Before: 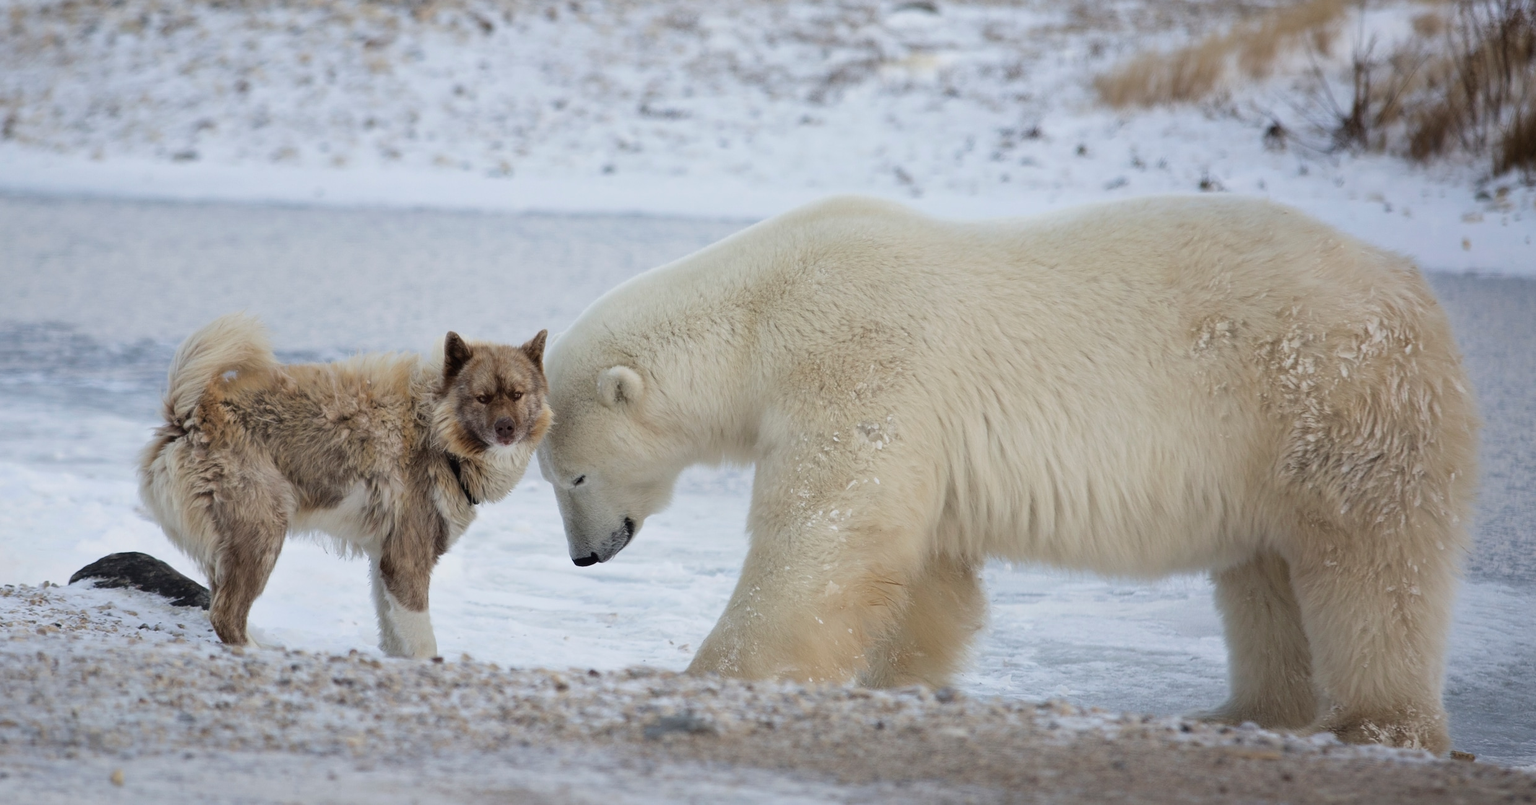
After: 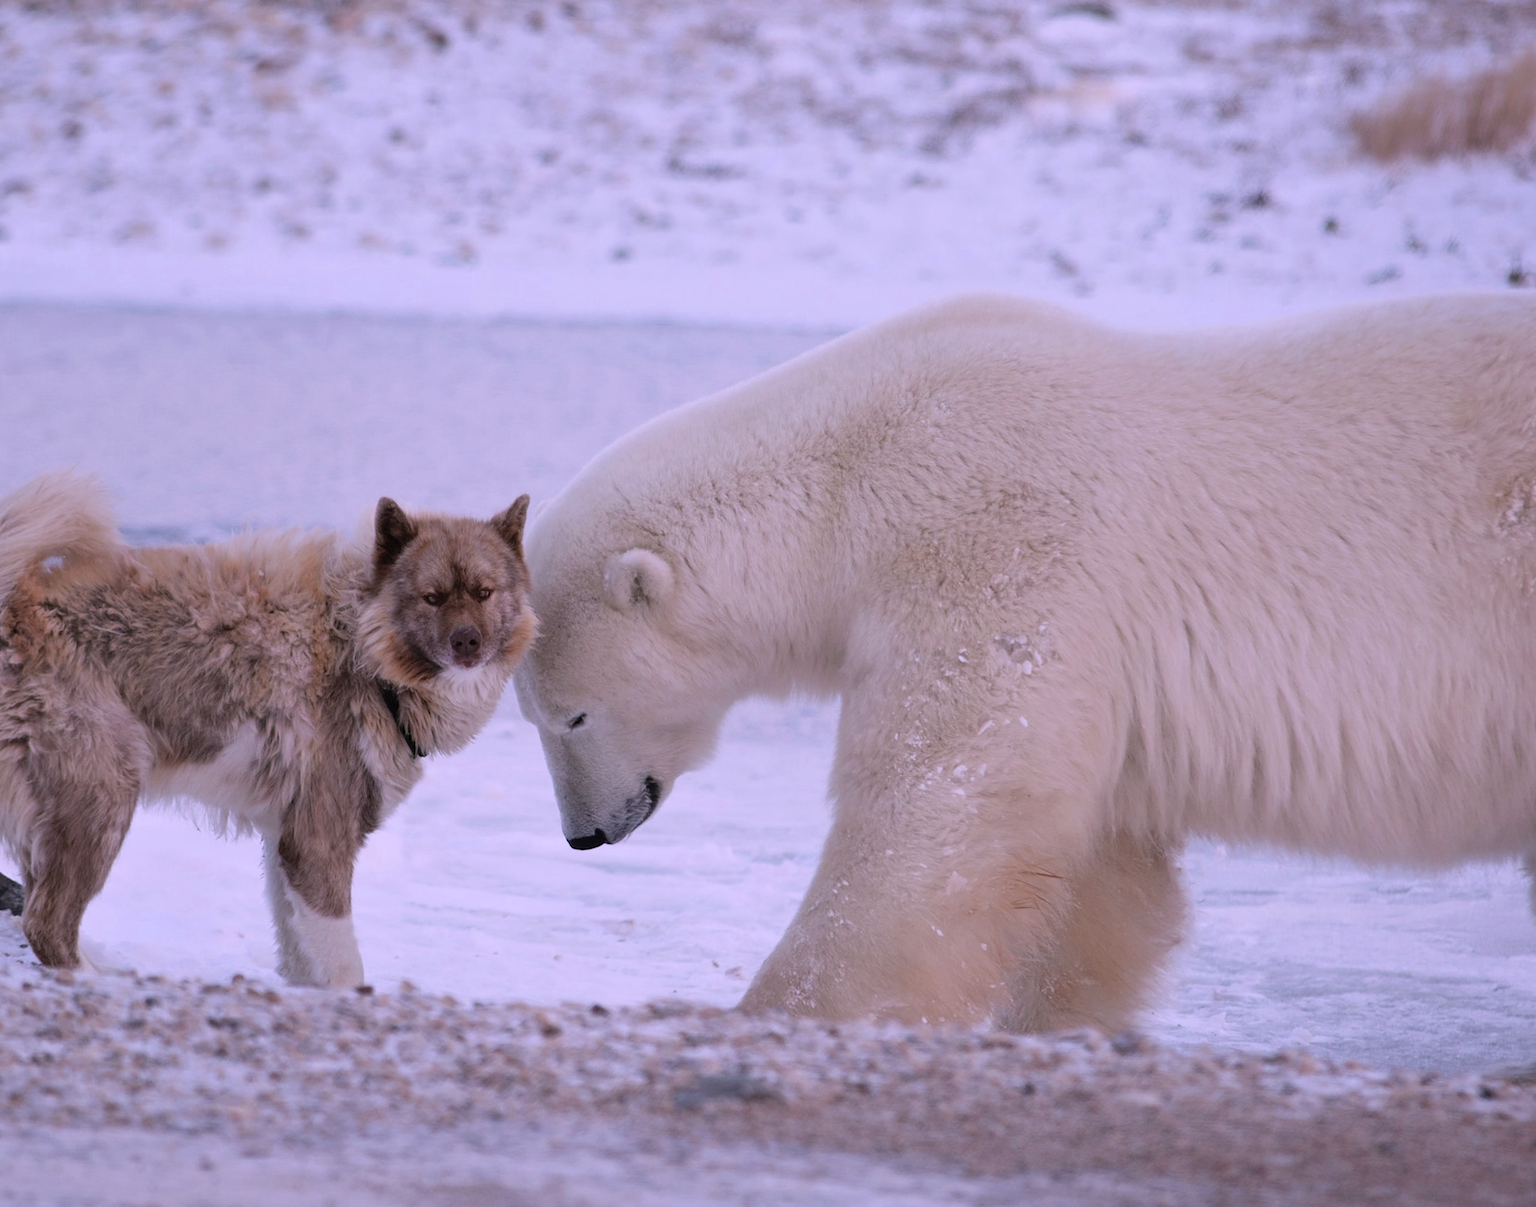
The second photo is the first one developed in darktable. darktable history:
color zones: curves: ch0 [(0.11, 0.396) (0.195, 0.36) (0.25, 0.5) (0.303, 0.412) (0.357, 0.544) (0.75, 0.5) (0.967, 0.328)]; ch1 [(0, 0.468) (0.112, 0.512) (0.202, 0.6) (0.25, 0.5) (0.307, 0.352) (0.357, 0.544) (0.75, 0.5) (0.963, 0.524)]
crop and rotate: left 12.673%, right 20.66%
color correction: highlights a* 15.46, highlights b* -20.56
